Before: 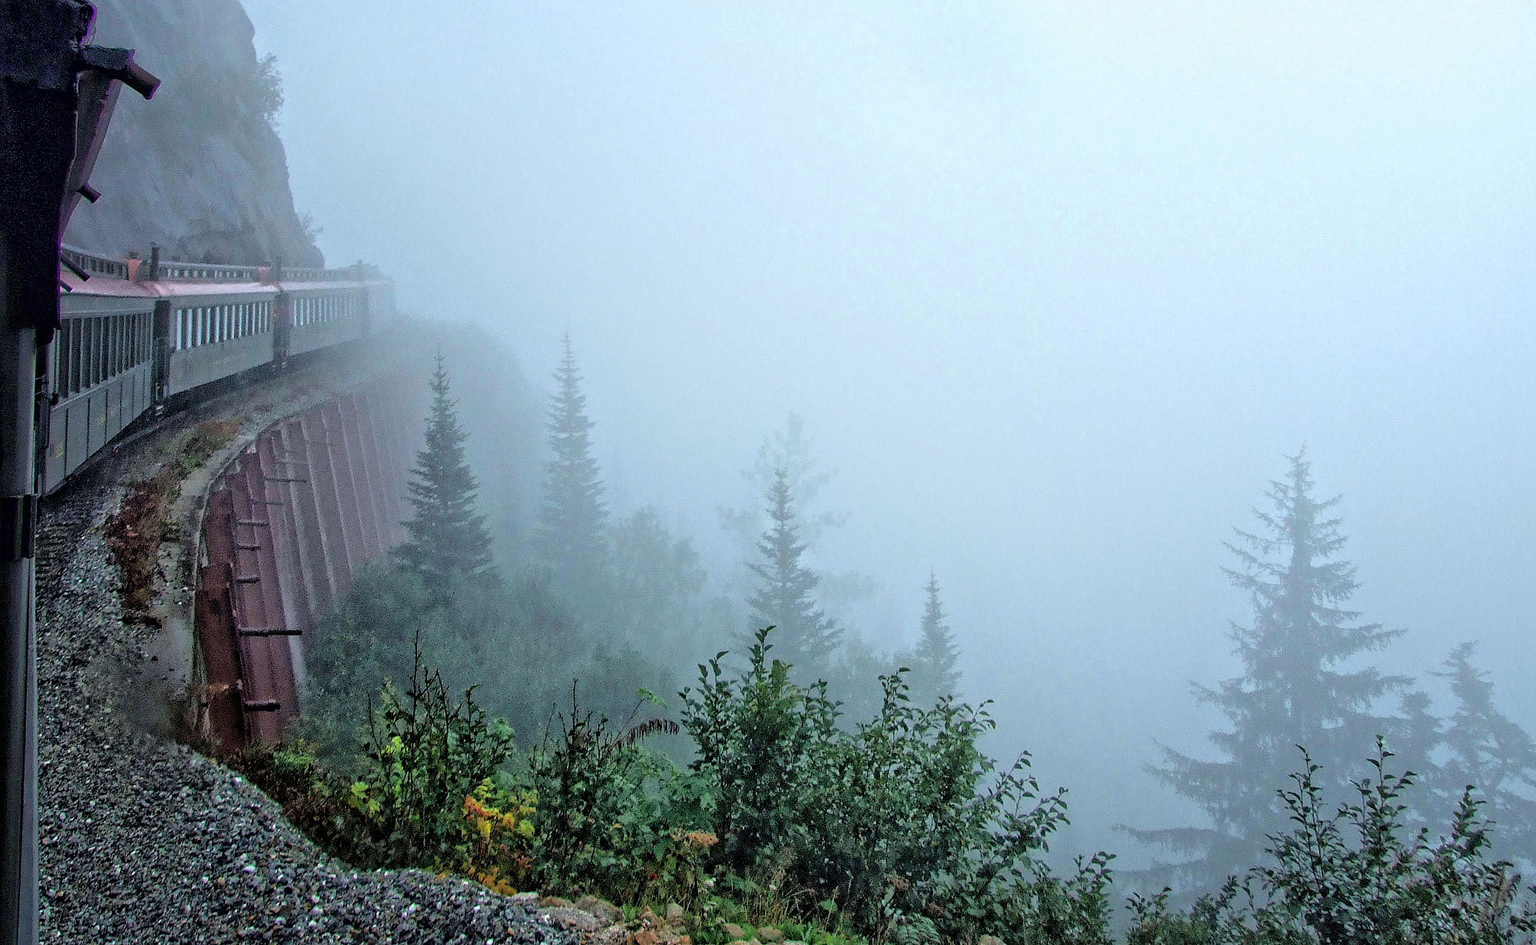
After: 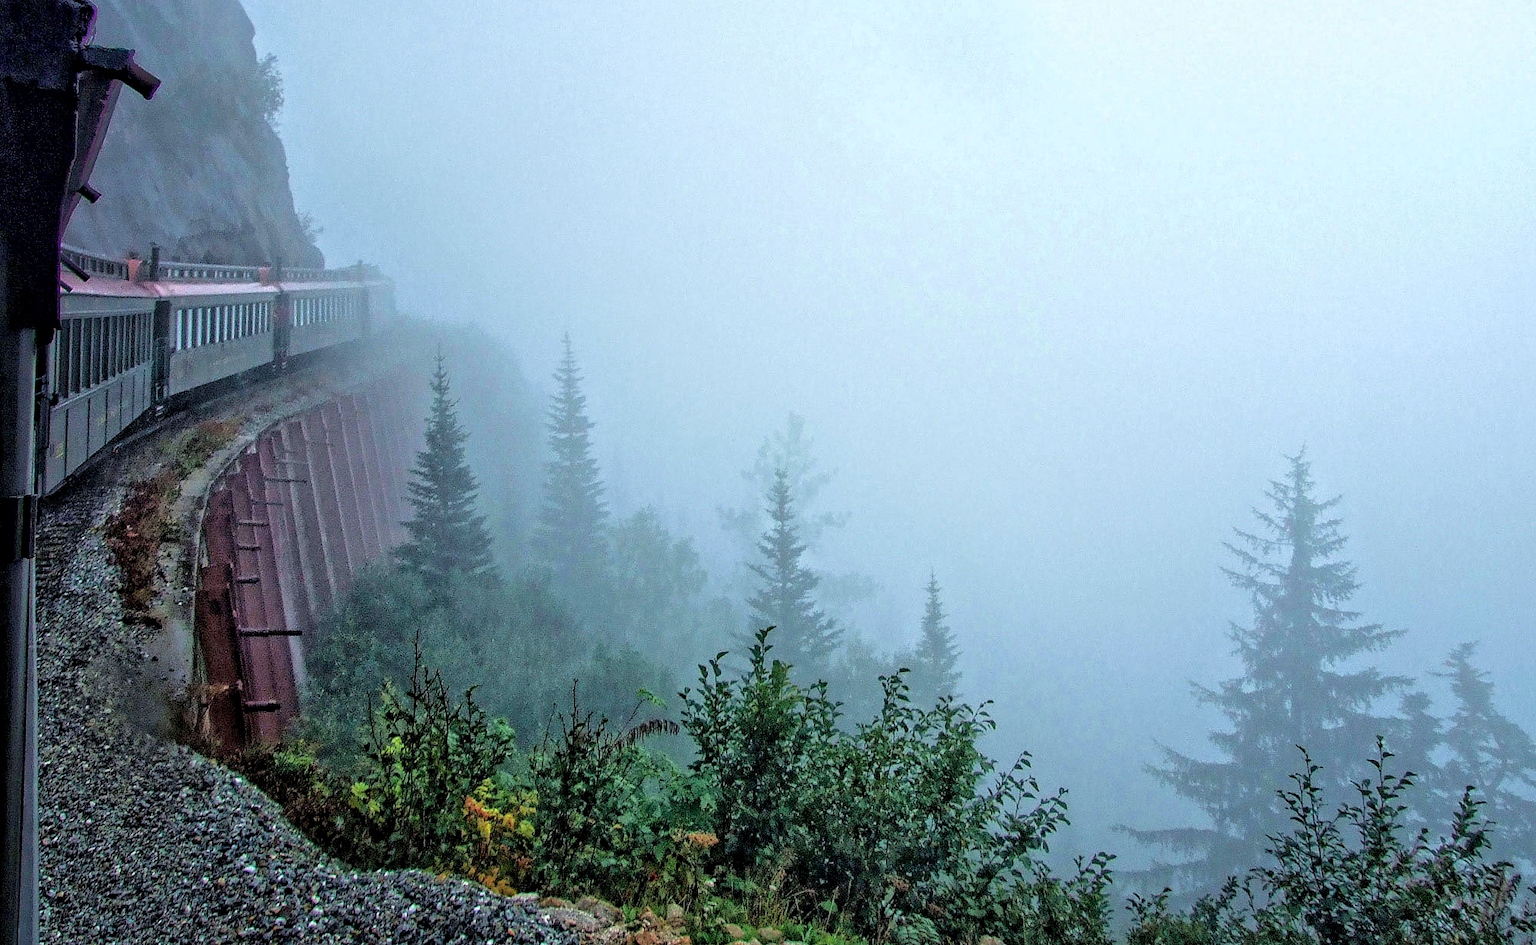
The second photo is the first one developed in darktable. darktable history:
local contrast: shadows 97%, midtone range 0.497
velvia: on, module defaults
